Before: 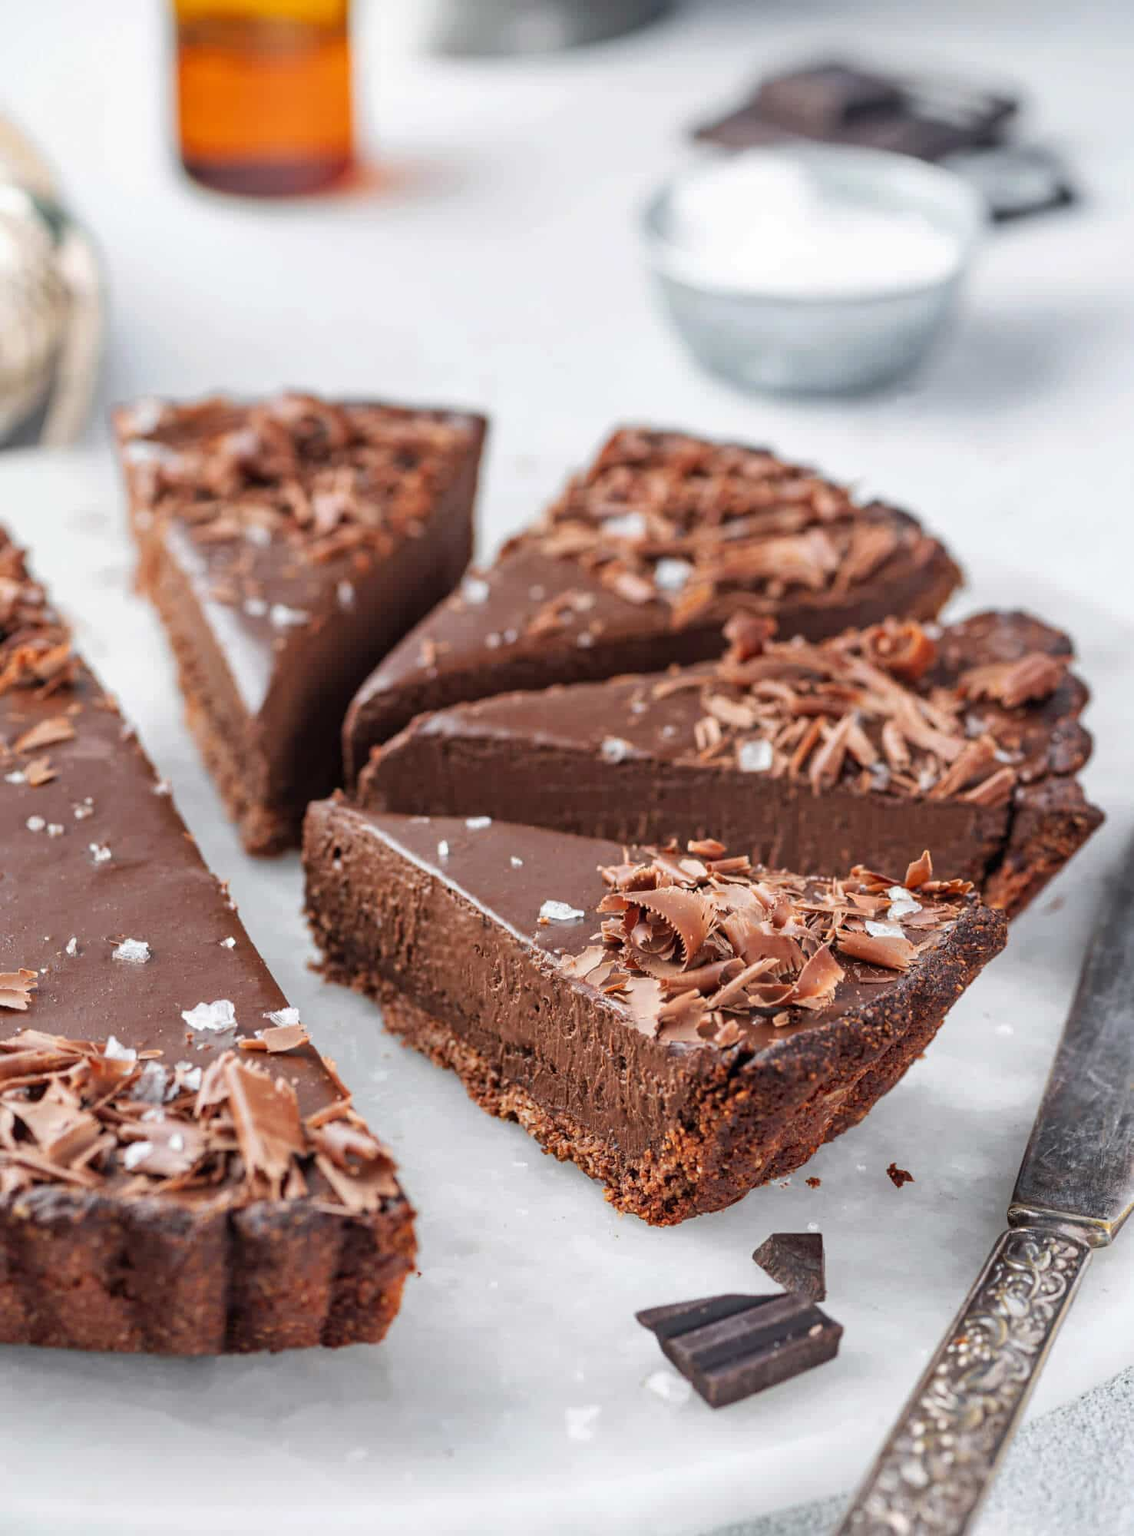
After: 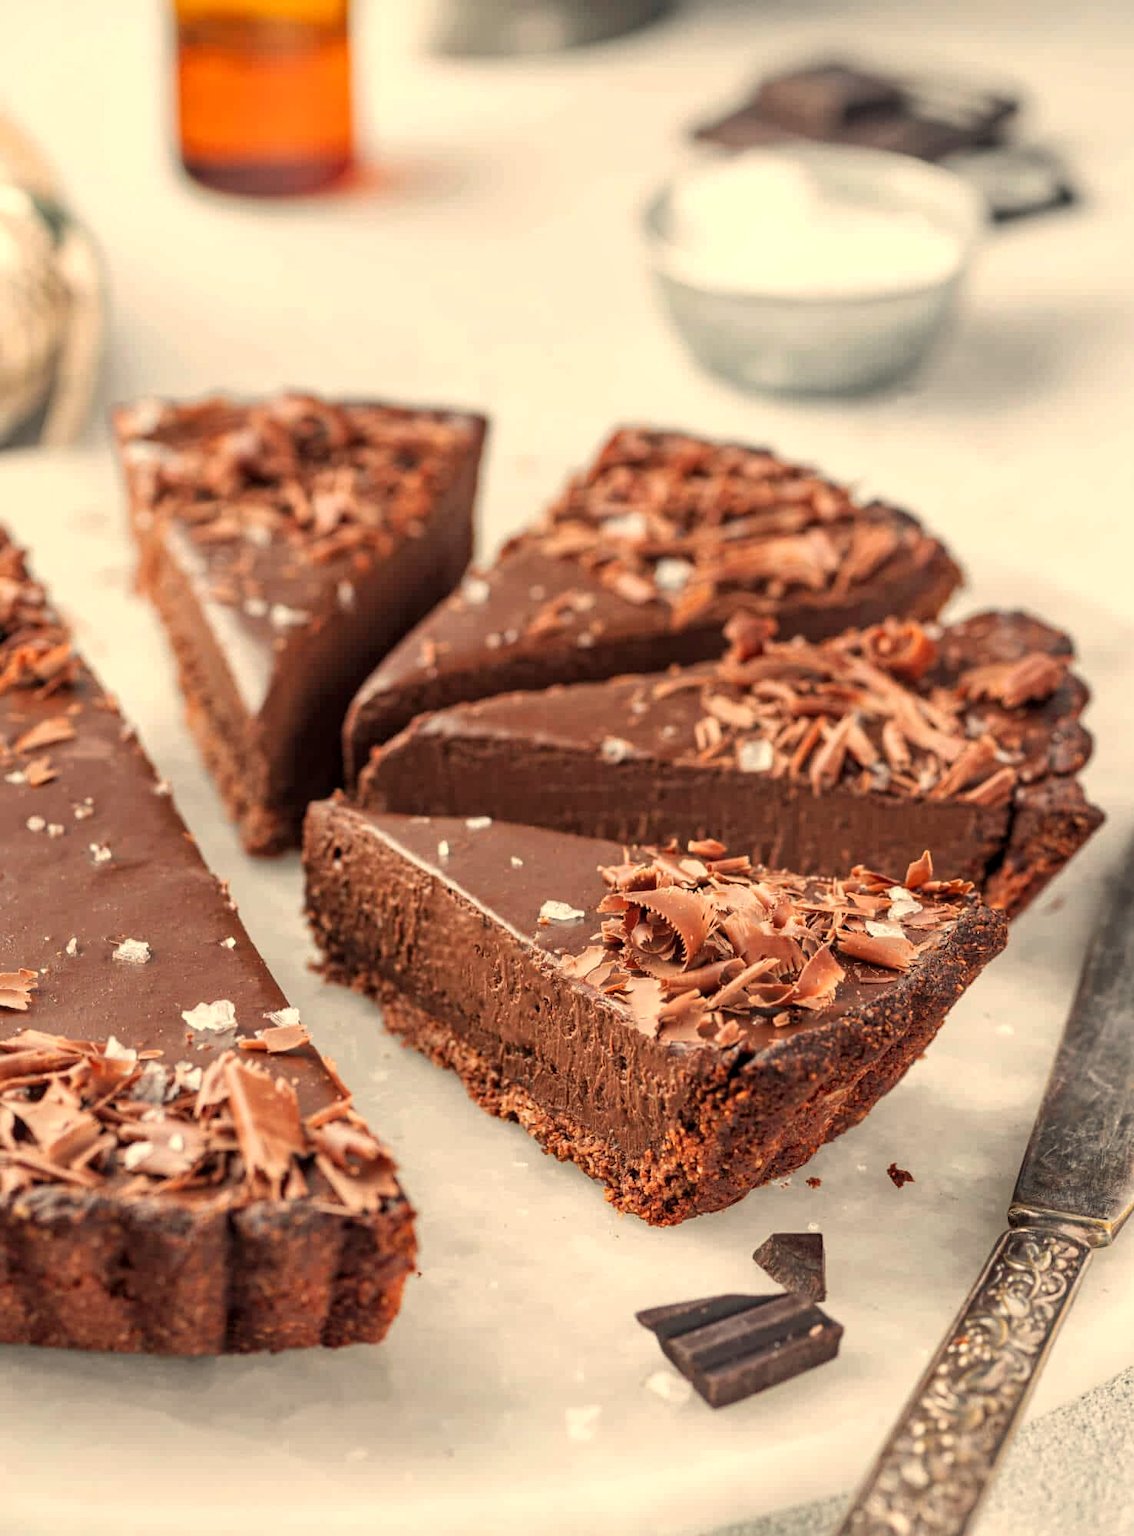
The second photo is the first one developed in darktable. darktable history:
white balance: red 1.123, blue 0.83
local contrast: highlights 100%, shadows 100%, detail 120%, midtone range 0.2
